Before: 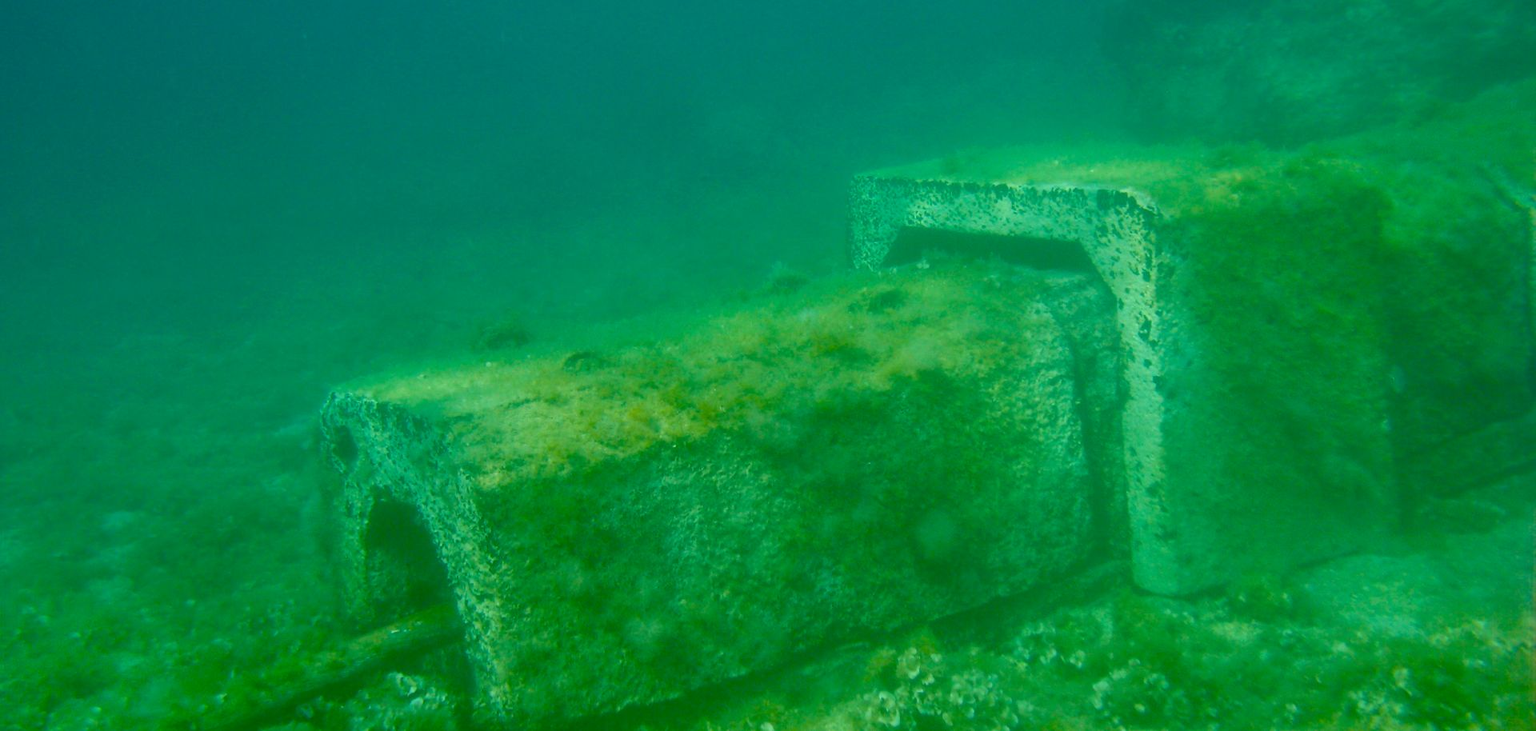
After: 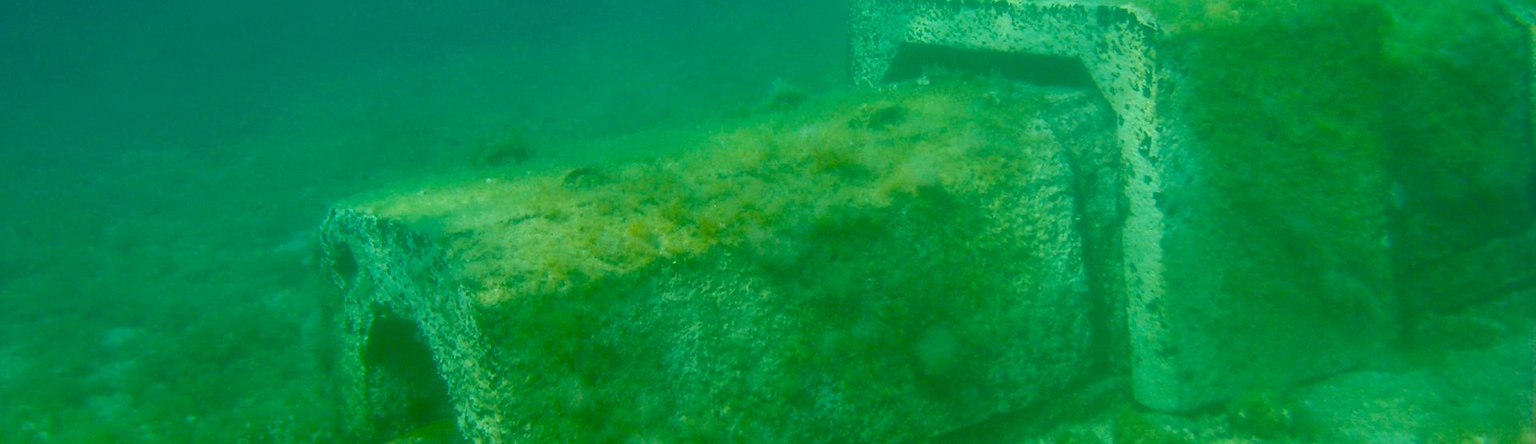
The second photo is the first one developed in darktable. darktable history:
crop and rotate: top 25.201%, bottom 13.989%
